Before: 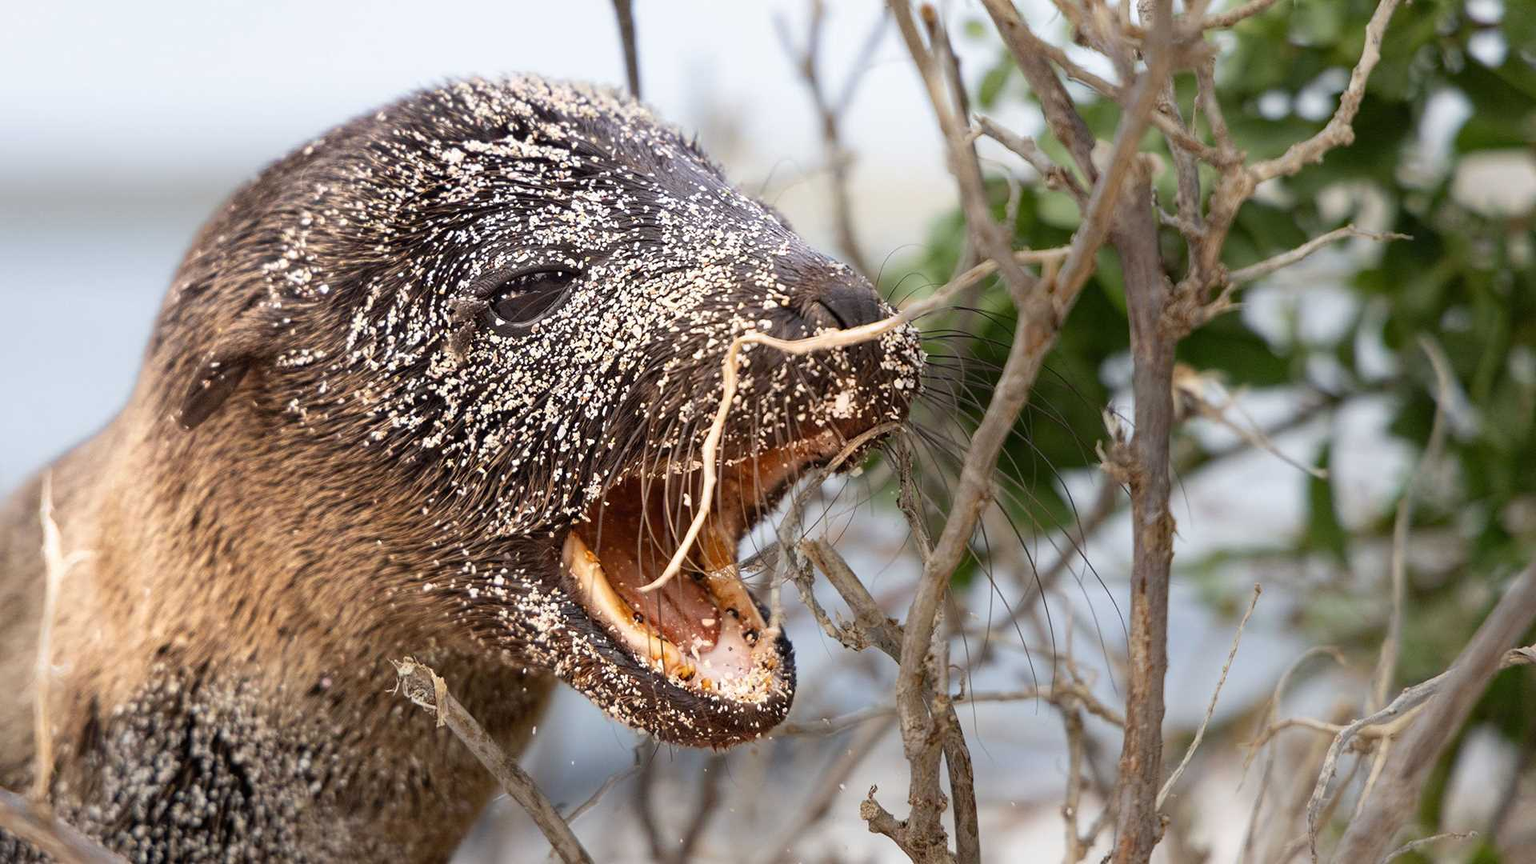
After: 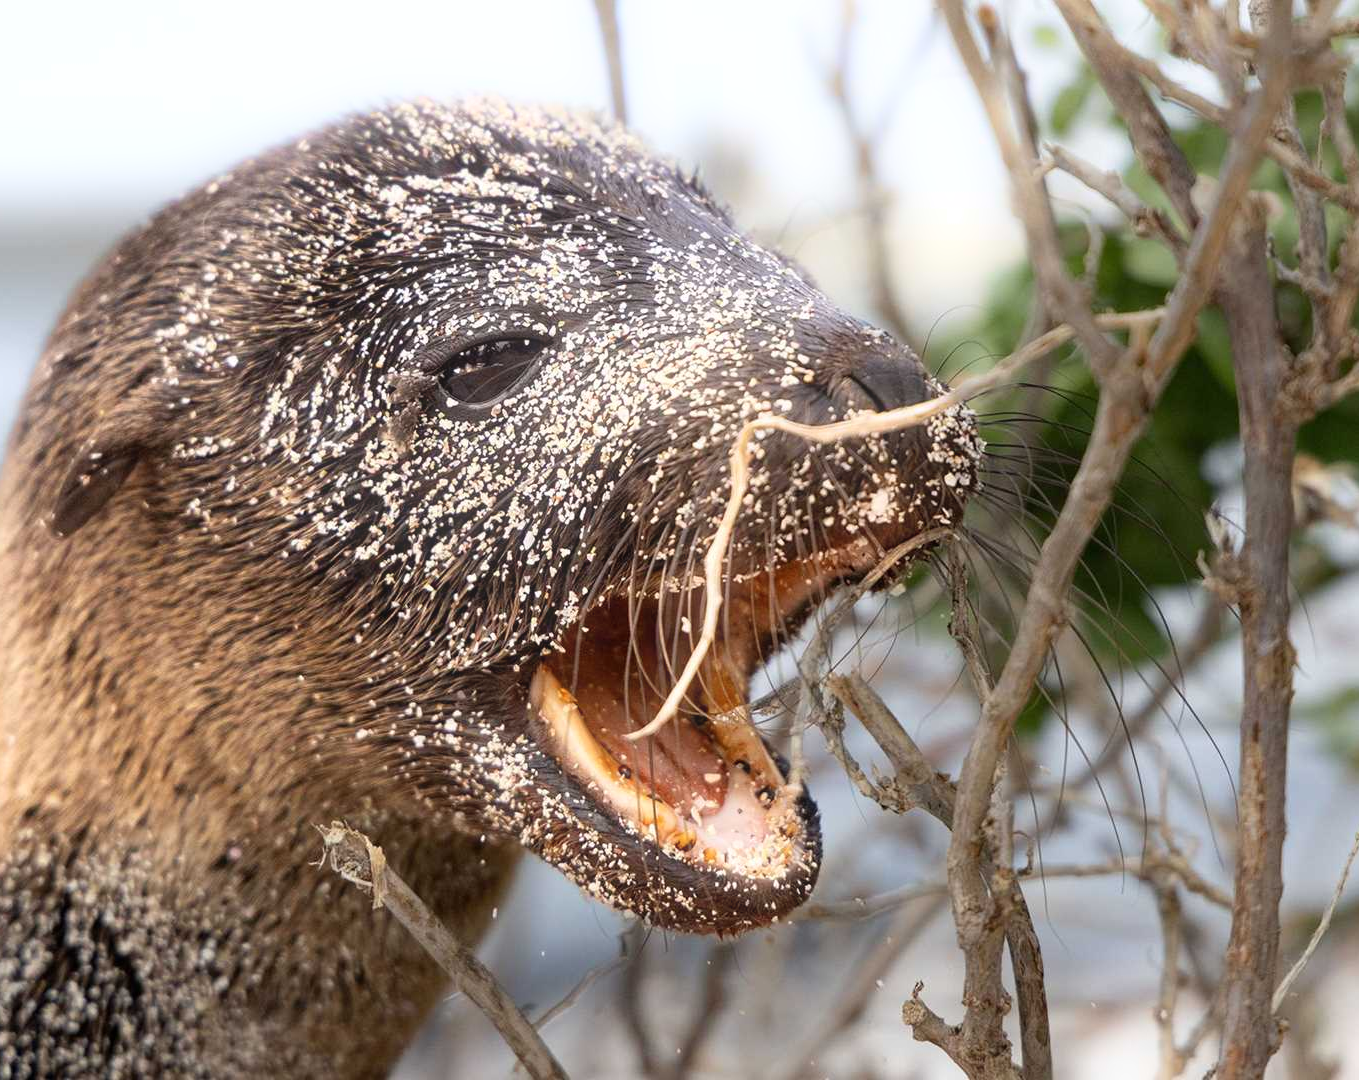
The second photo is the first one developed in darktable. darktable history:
crop and rotate: left 9.061%, right 20.142%
bloom: size 5%, threshold 95%, strength 15%
